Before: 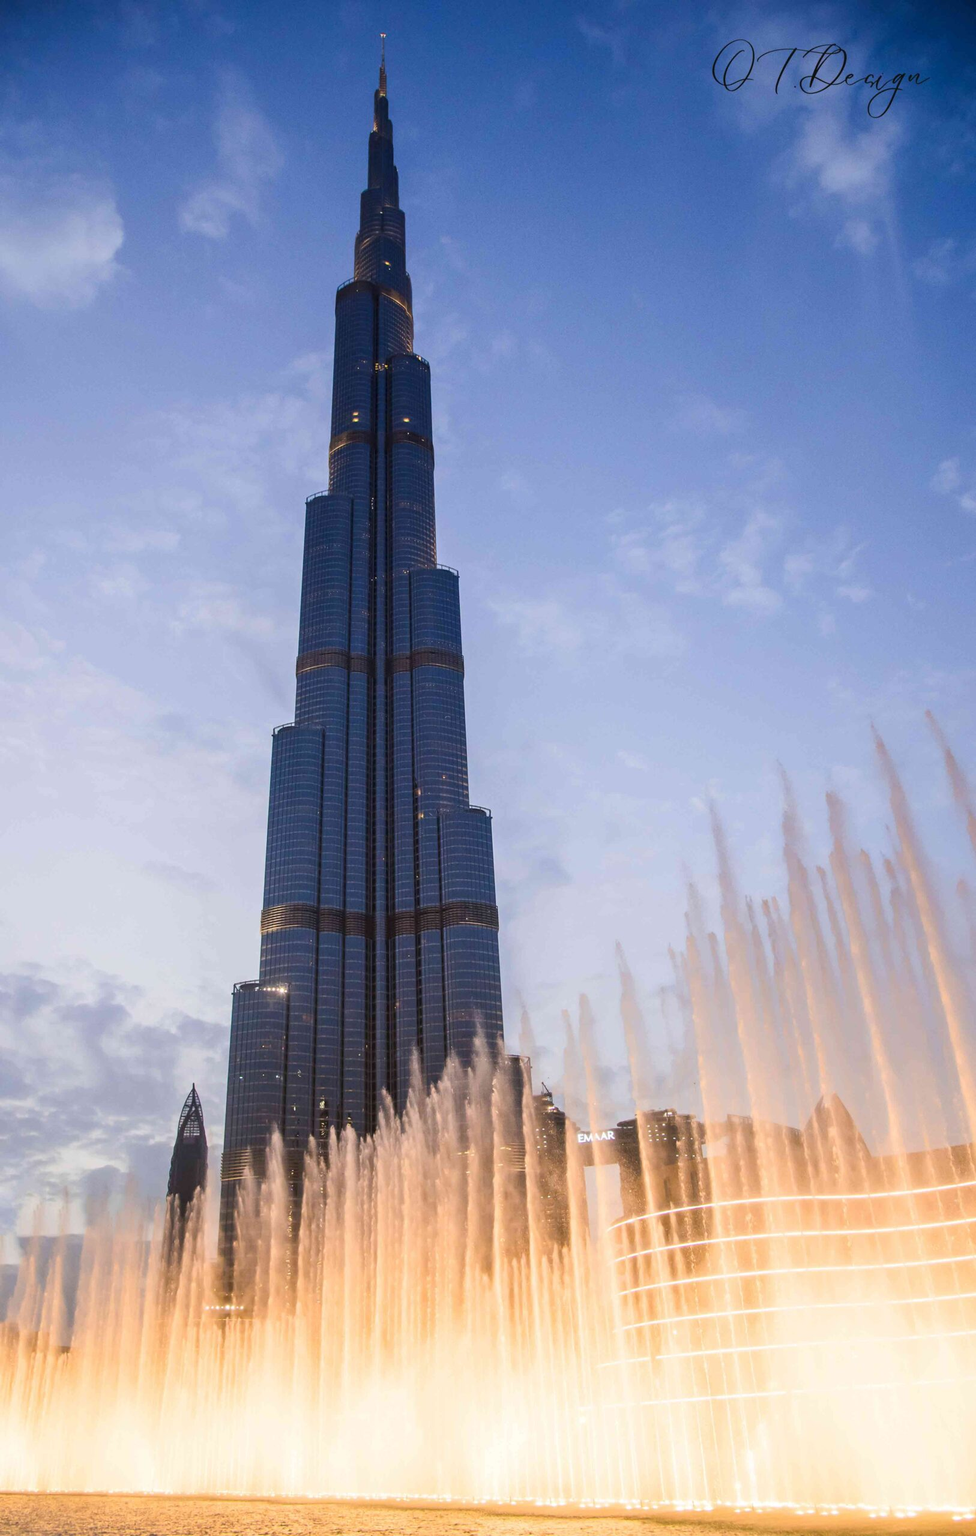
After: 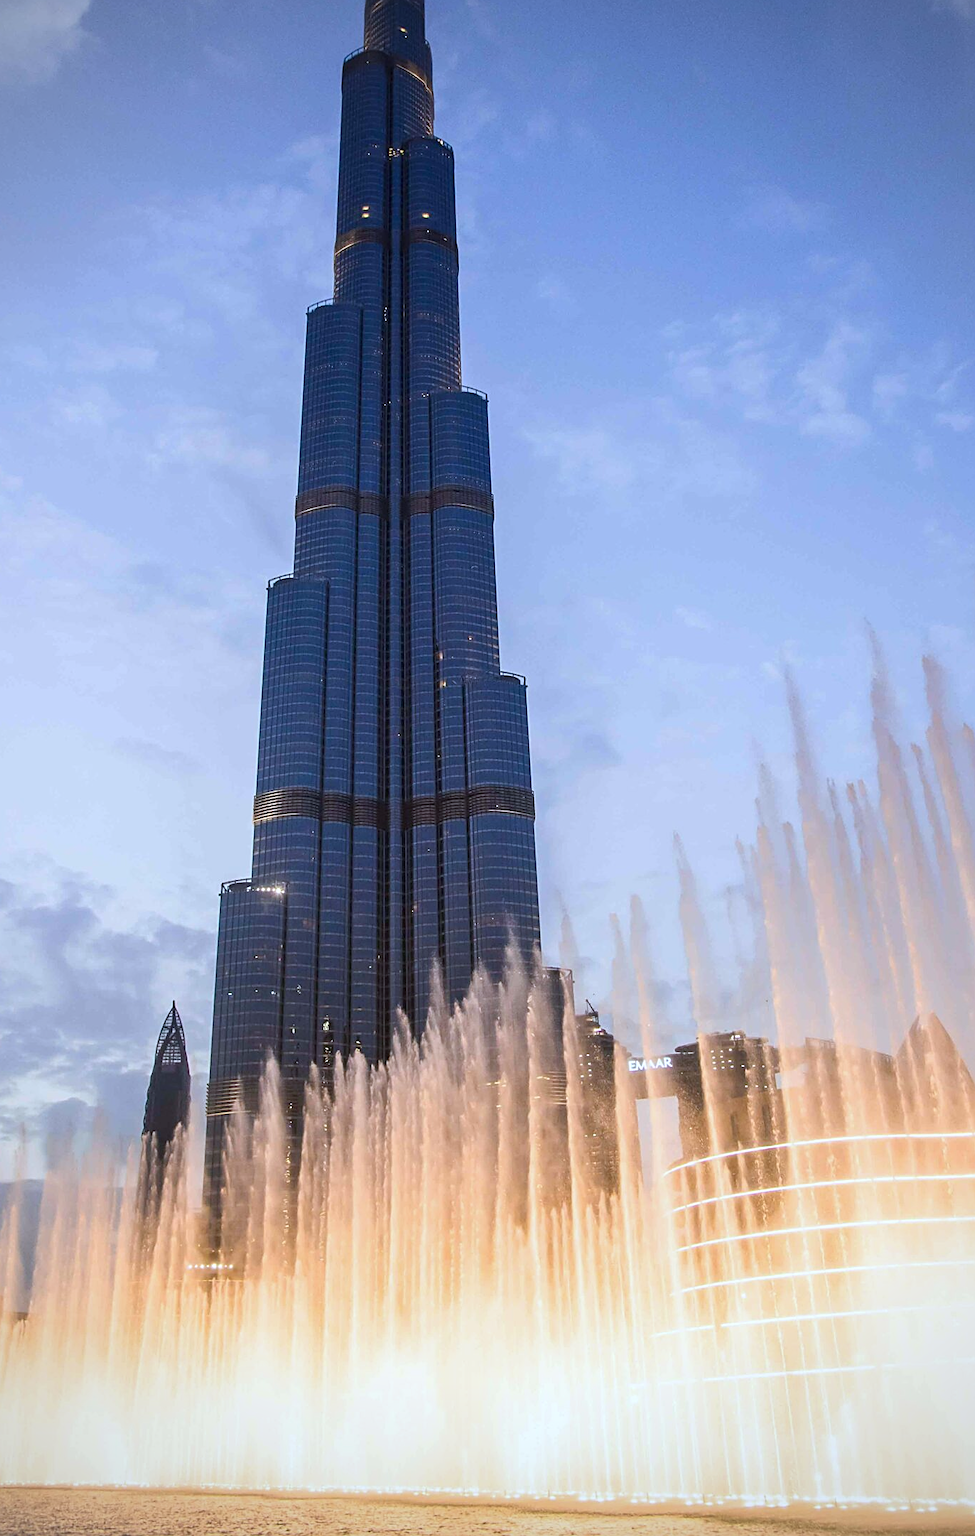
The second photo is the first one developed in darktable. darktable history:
crop and rotate: left 4.842%, top 15.51%, right 10.668%
vignetting: fall-off radius 60.92%
color calibration: illuminant custom, x 0.368, y 0.373, temperature 4330.32 K
sharpen: on, module defaults
